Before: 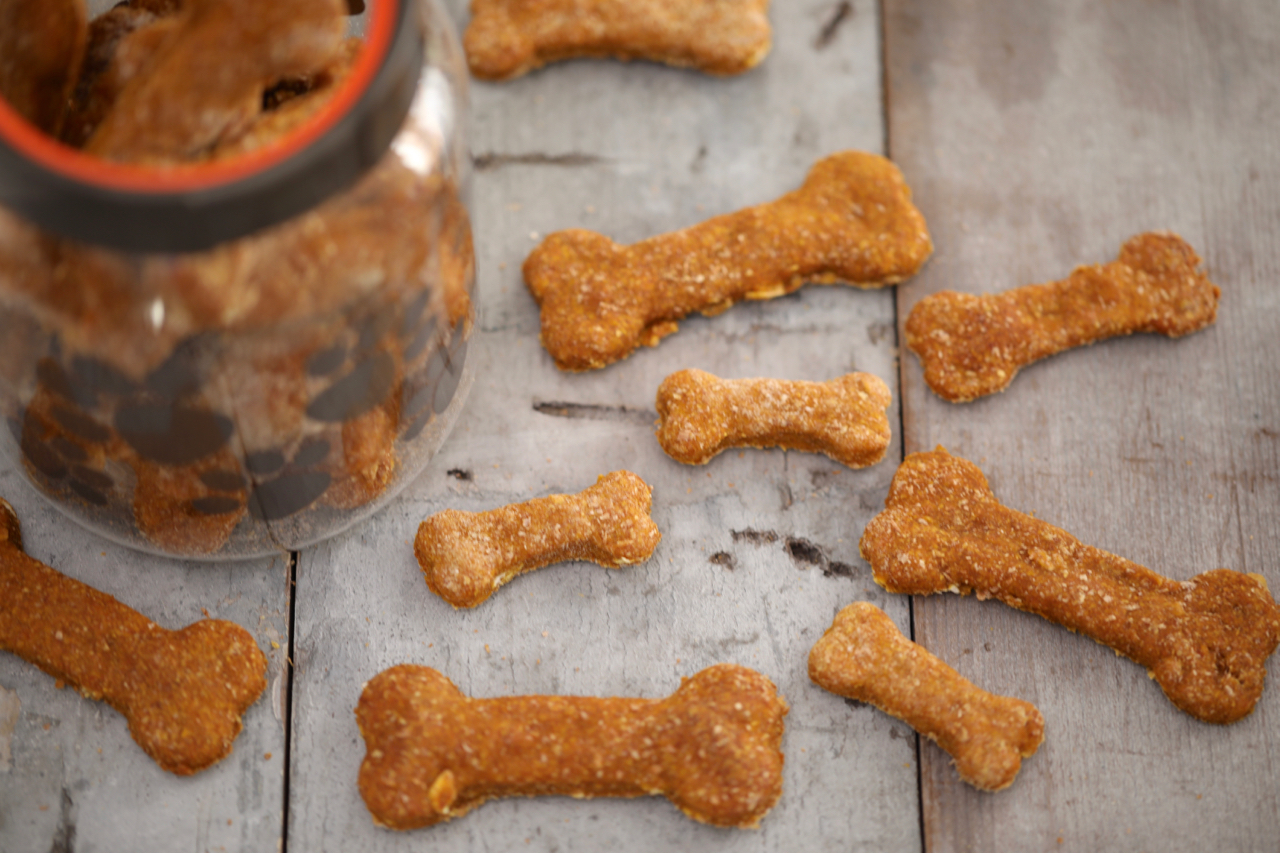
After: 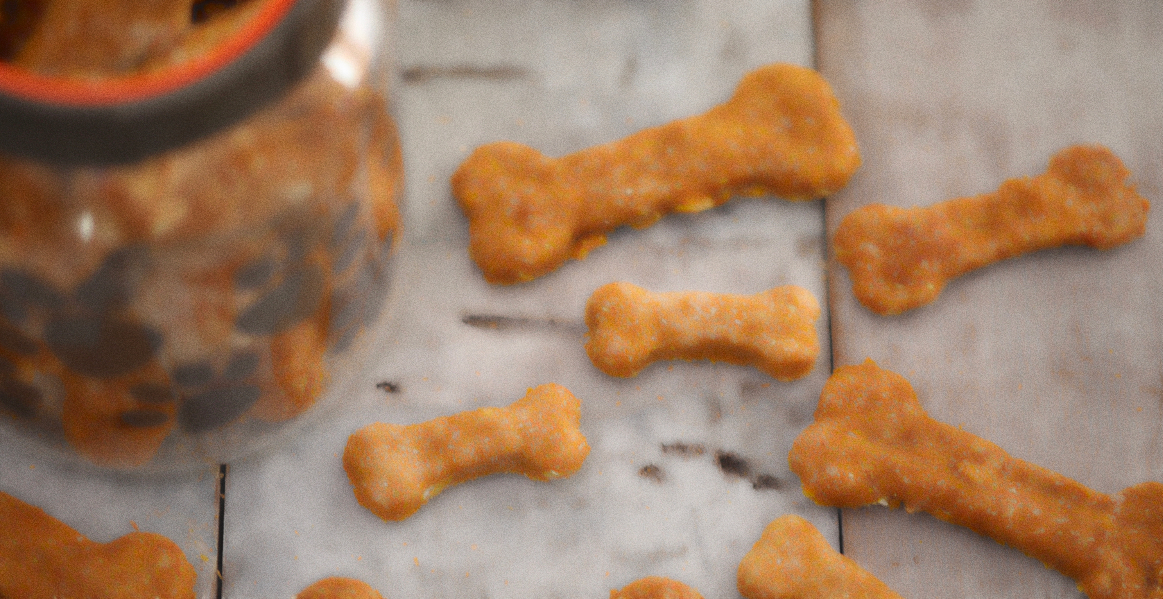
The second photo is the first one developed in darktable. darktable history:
grain: on, module defaults
crop: left 5.596%, top 10.314%, right 3.534%, bottom 19.395%
lowpass: radius 4, soften with bilateral filter, unbound 0
